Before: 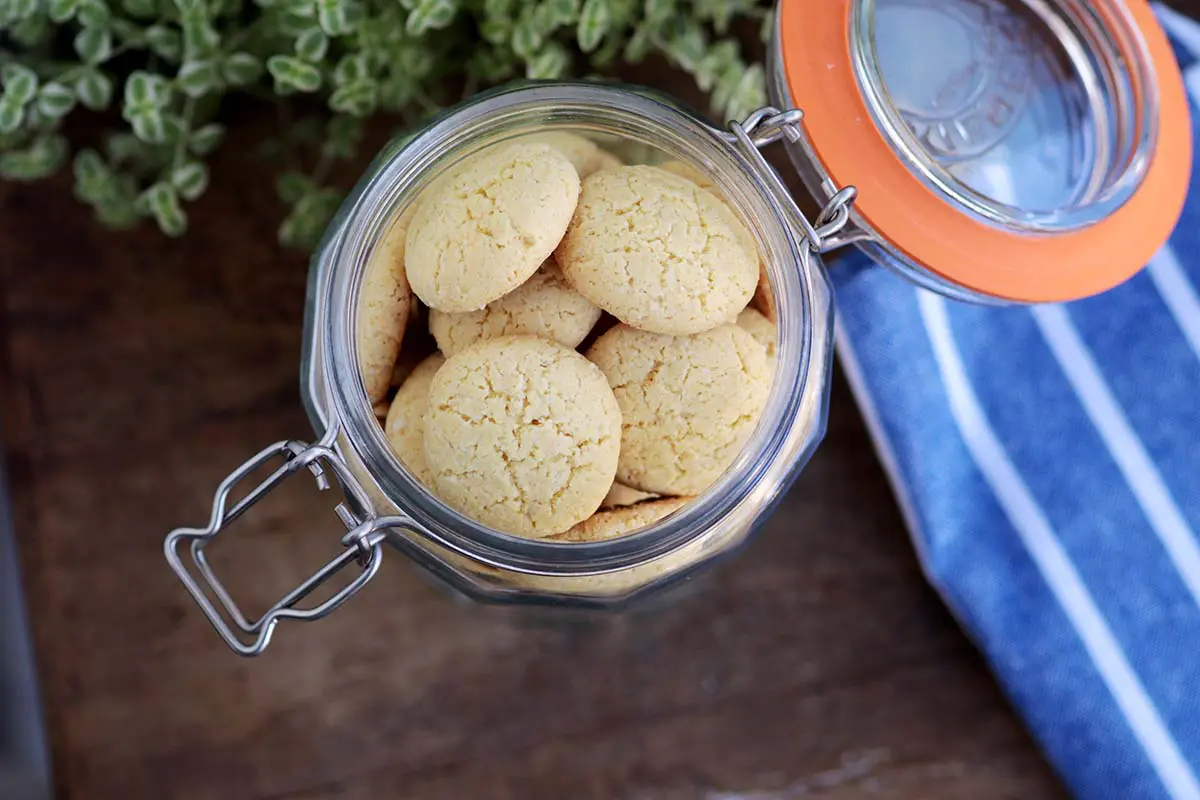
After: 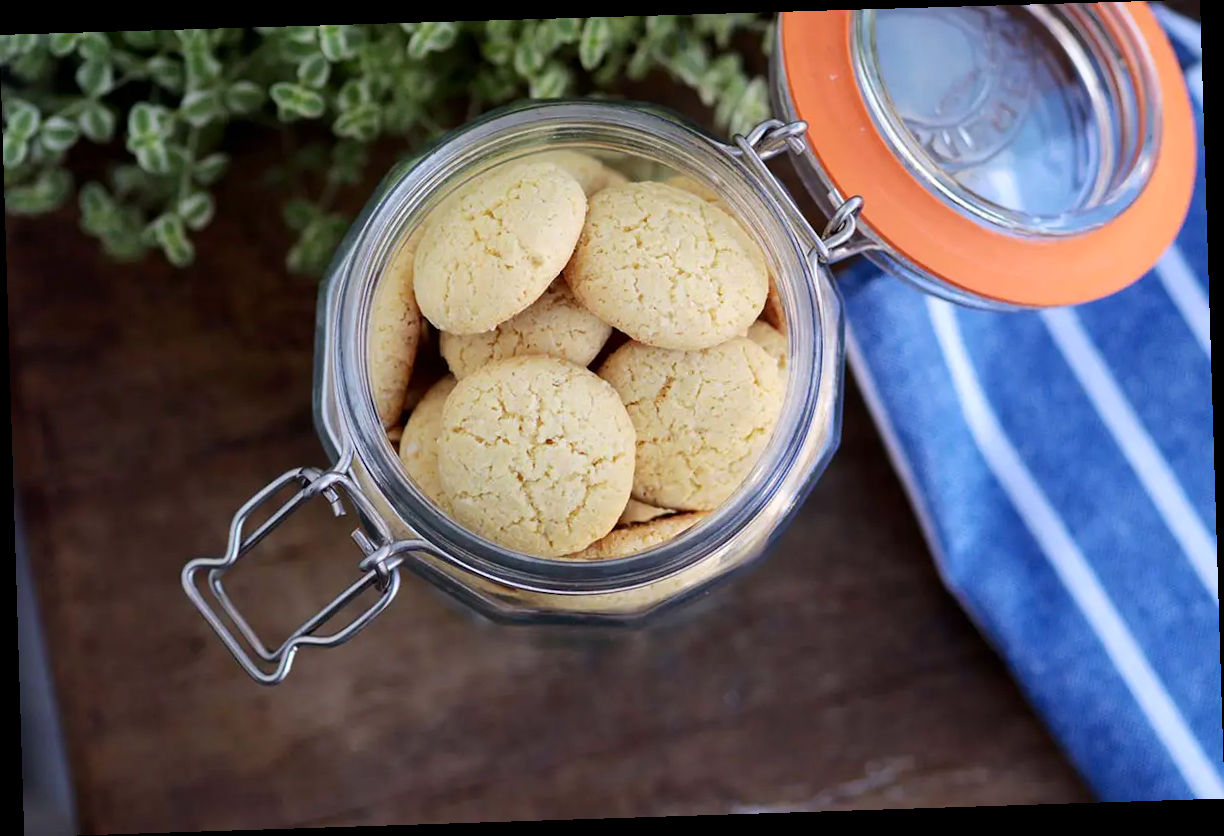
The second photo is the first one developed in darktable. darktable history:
contrast brightness saturation: contrast 0.08, saturation 0.02
rotate and perspective: rotation -1.77°, lens shift (horizontal) 0.004, automatic cropping off
